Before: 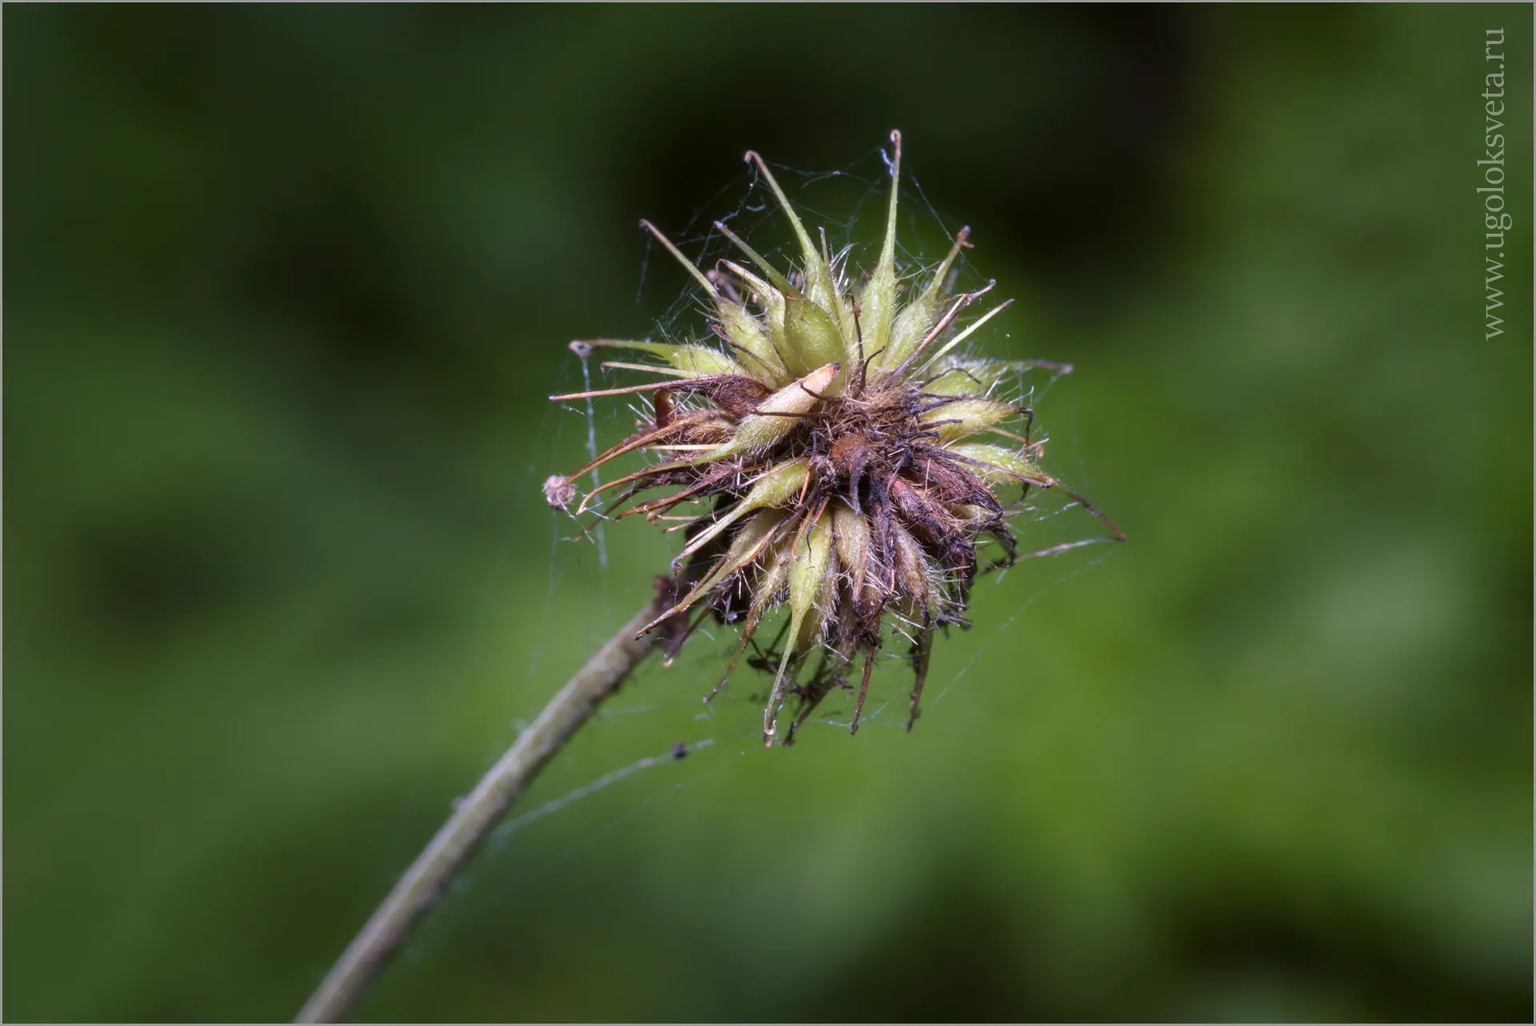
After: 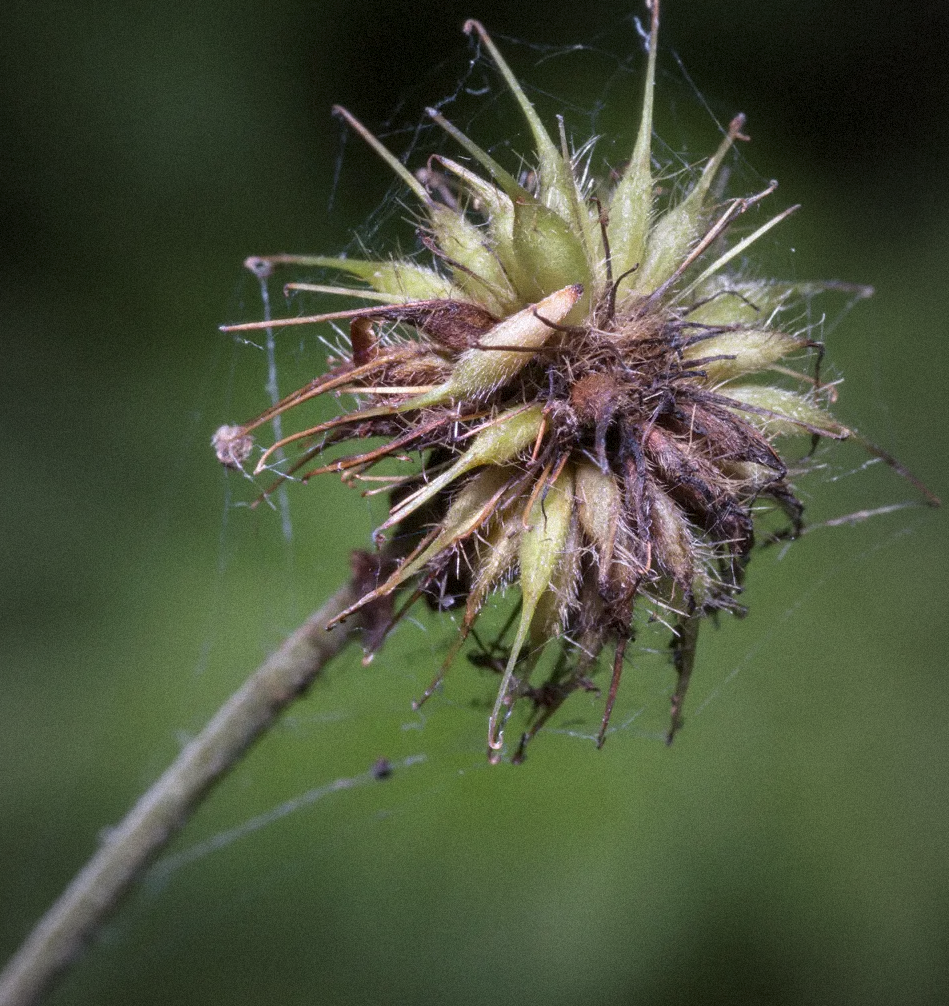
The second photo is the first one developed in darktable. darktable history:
crop and rotate: angle 0.02°, left 24.353%, top 13.219%, right 26.156%, bottom 8.224%
grain: mid-tones bias 0%
vignetting: fall-off start 18.21%, fall-off radius 137.95%, brightness -0.207, center (-0.078, 0.066), width/height ratio 0.62, shape 0.59
